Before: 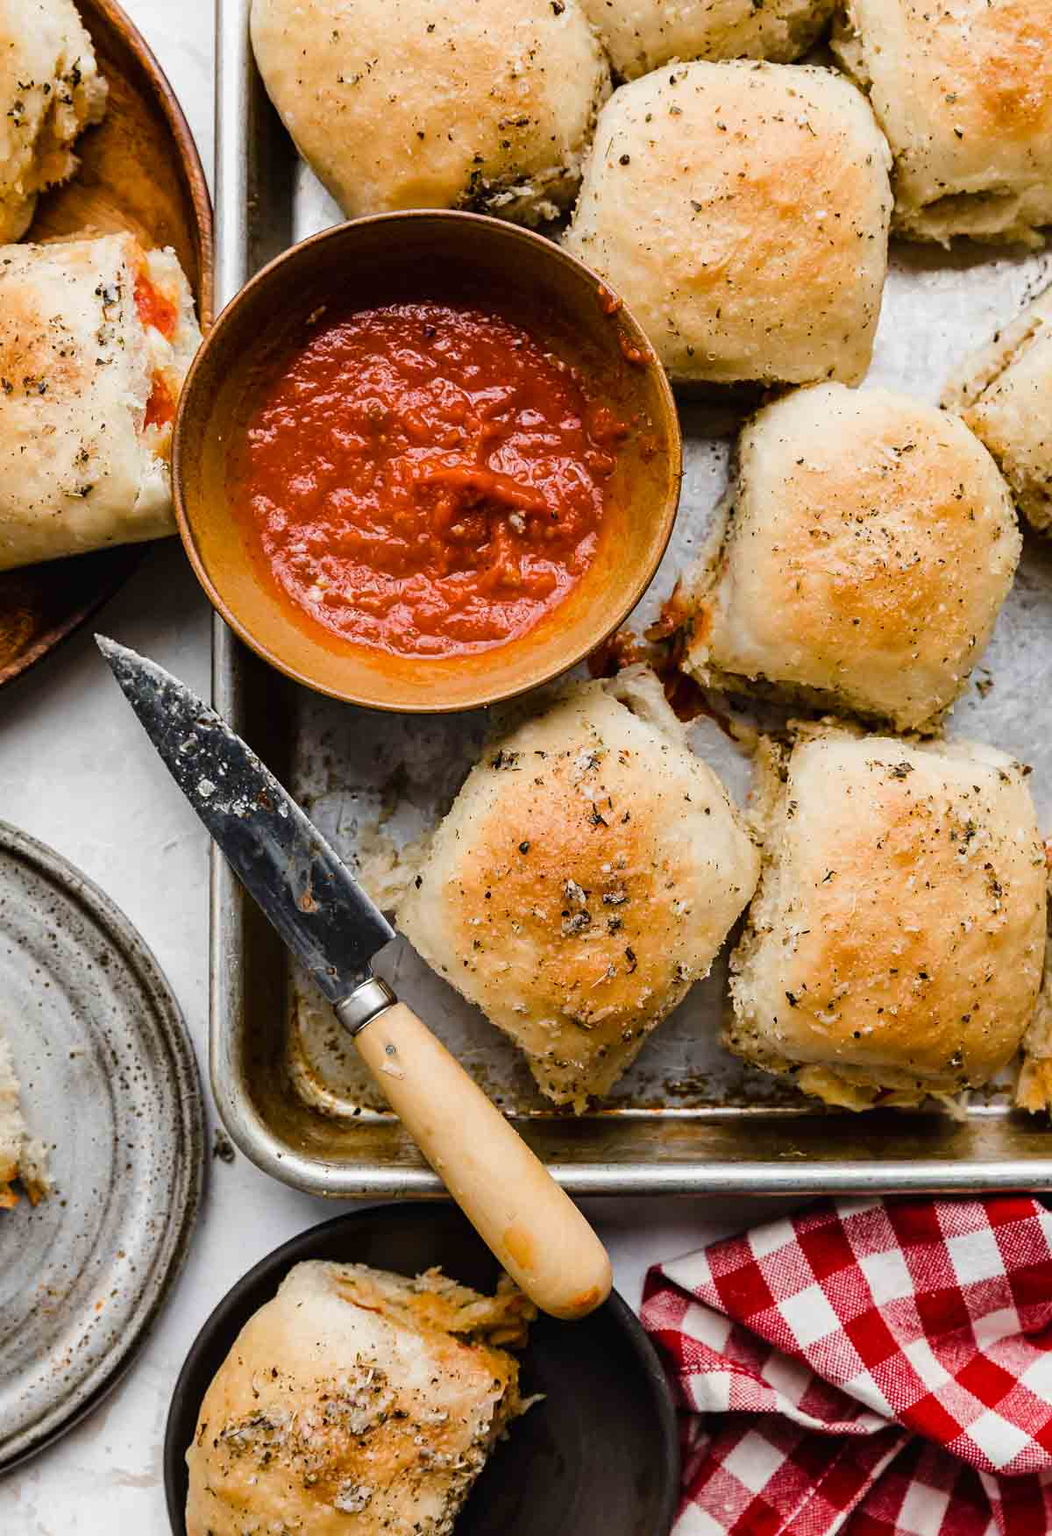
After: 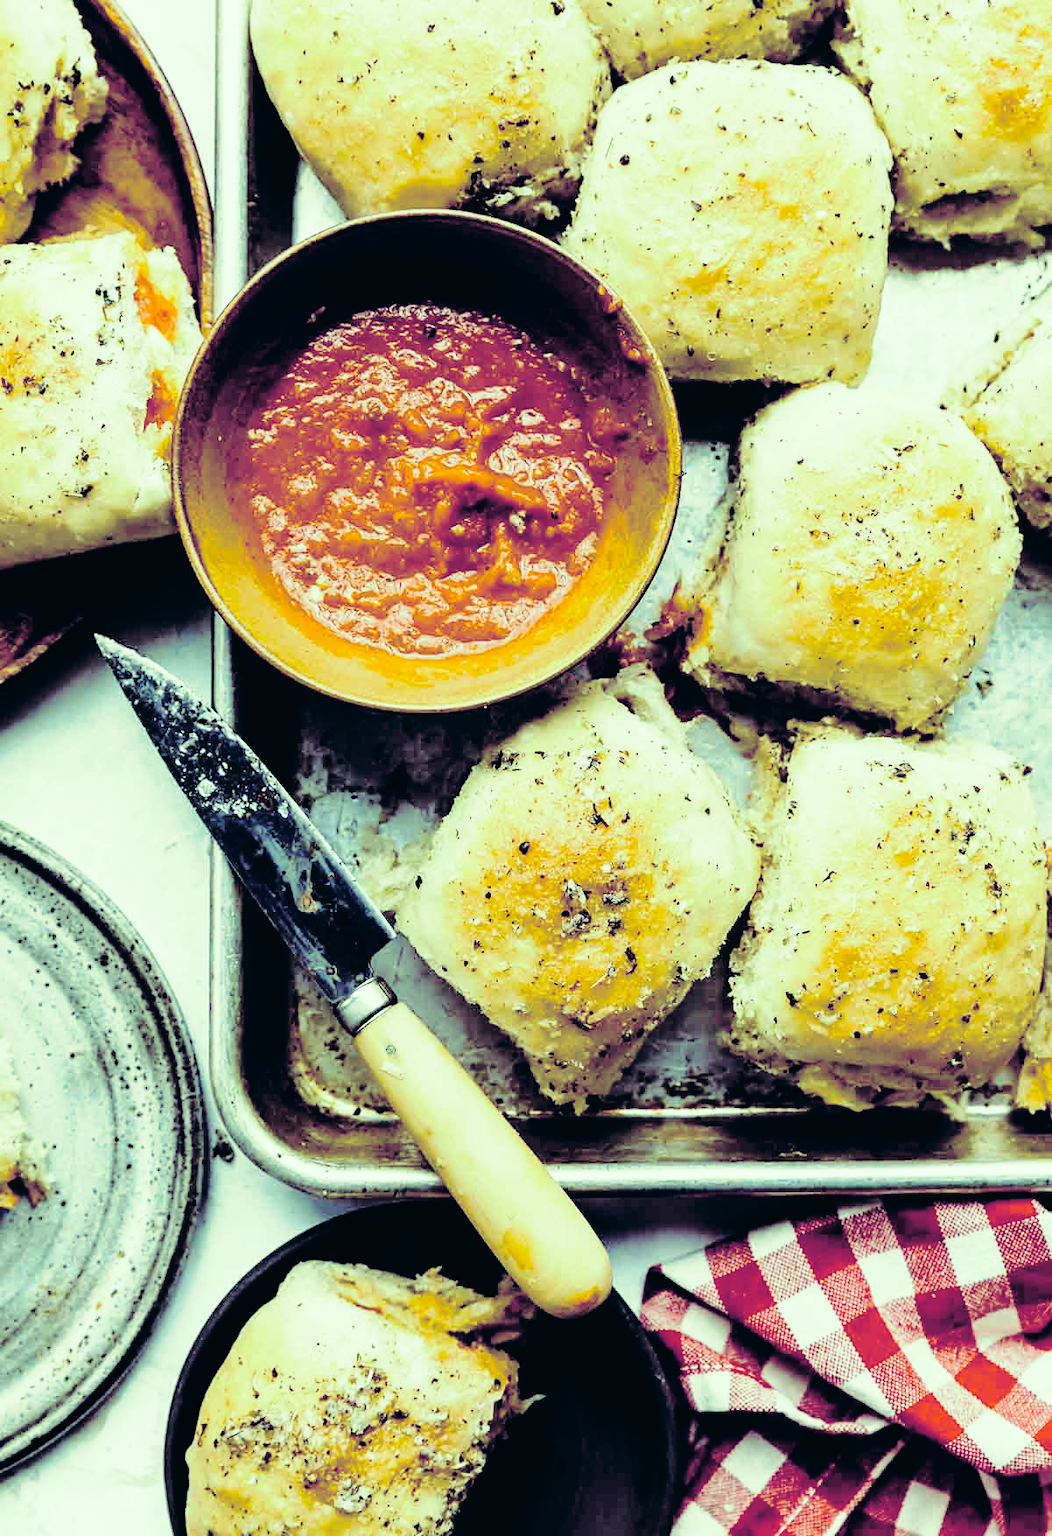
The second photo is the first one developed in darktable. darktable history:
tone curve: curves: ch0 [(0, 0) (0.003, 0.026) (0.011, 0.025) (0.025, 0.022) (0.044, 0.022) (0.069, 0.028) (0.1, 0.041) (0.136, 0.062) (0.177, 0.103) (0.224, 0.167) (0.277, 0.242) (0.335, 0.343) (0.399, 0.452) (0.468, 0.539) (0.543, 0.614) (0.623, 0.683) (0.709, 0.749) (0.801, 0.827) (0.898, 0.918) (1, 1)], preserve colors none
tone equalizer: on, module defaults
base curve: curves: ch0 [(0, 0) (0.028, 0.03) (0.121, 0.232) (0.46, 0.748) (0.859, 0.968) (1, 1)], preserve colors none
split-toning: shadows › hue 255.6°, shadows › saturation 0.66, highlights › hue 43.2°, highlights › saturation 0.68, balance -50.1
color correction: highlights a* -20.08, highlights b* 9.8, shadows a* -20.4, shadows b* -10.76
